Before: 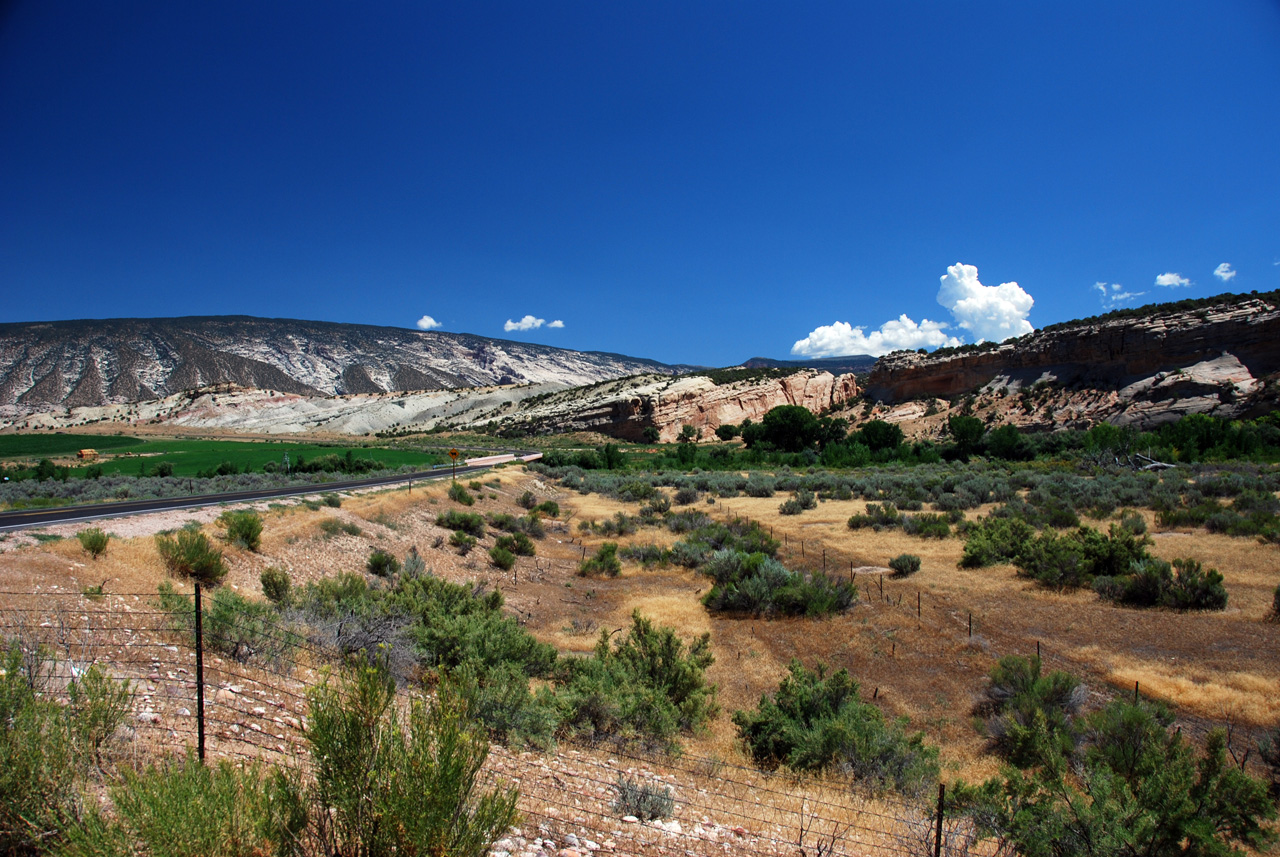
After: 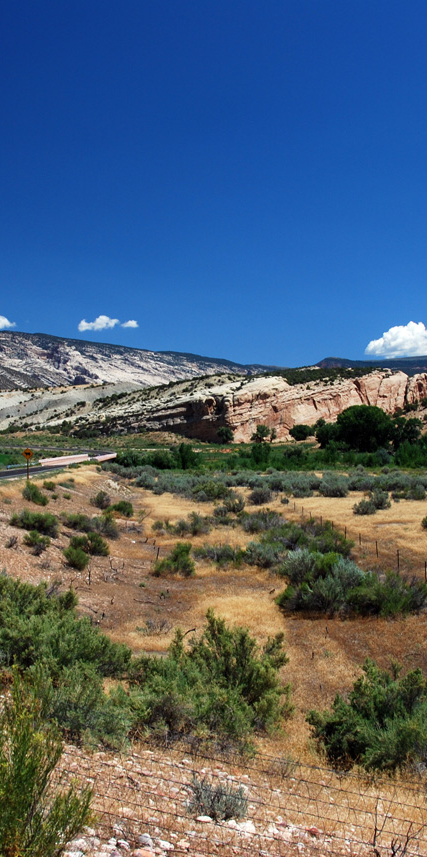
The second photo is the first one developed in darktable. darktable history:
crop: left 33.283%, right 33.355%
